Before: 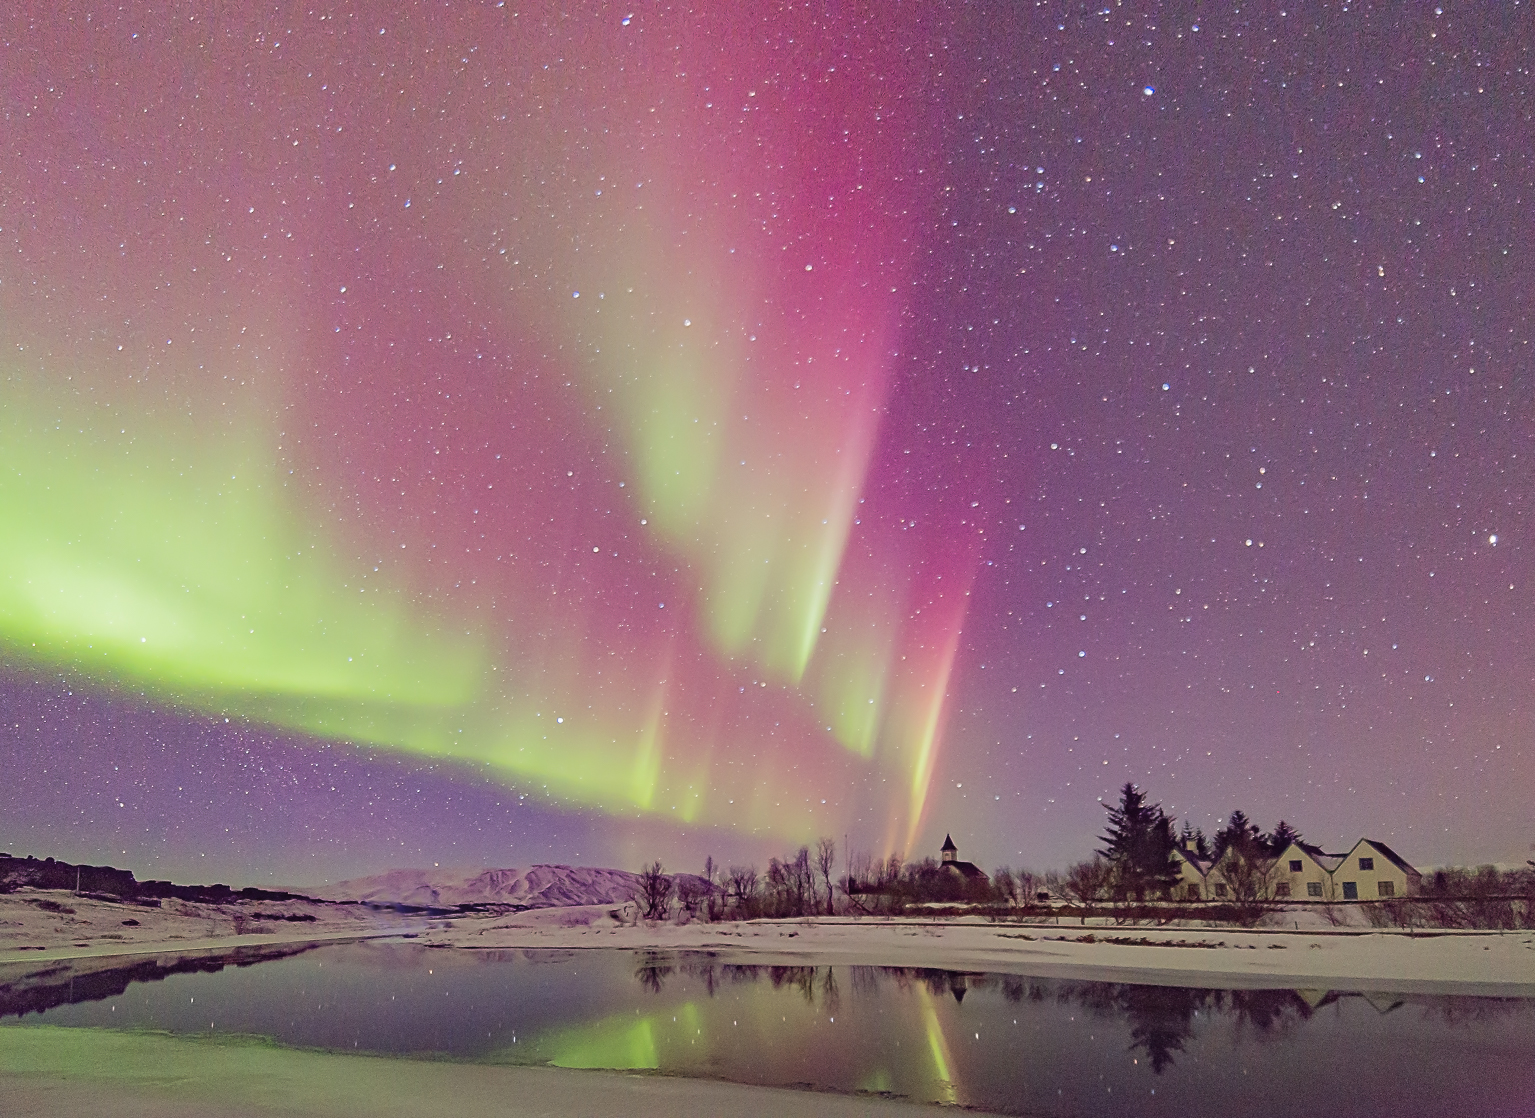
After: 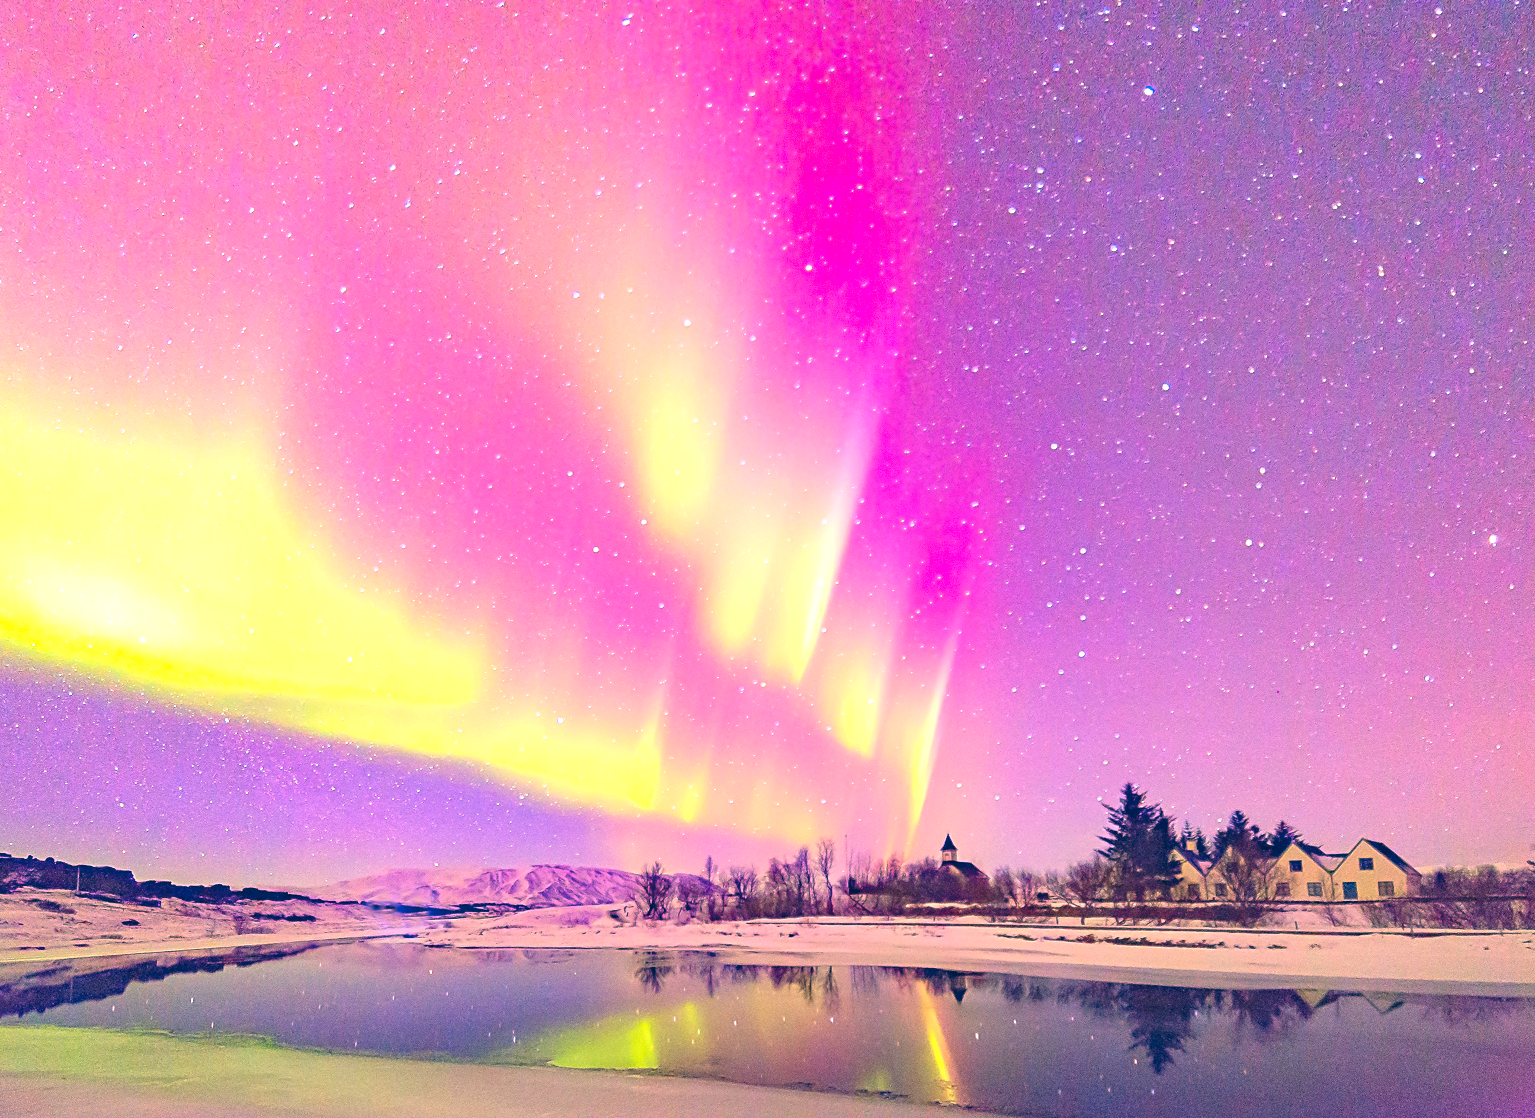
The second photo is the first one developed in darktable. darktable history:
color correction: highlights a* 17.03, highlights b* 0.205, shadows a* -15.38, shadows b* -14.56, saturation 1.5
exposure: black level correction 0, exposure 1.2 EV, compensate highlight preservation false
